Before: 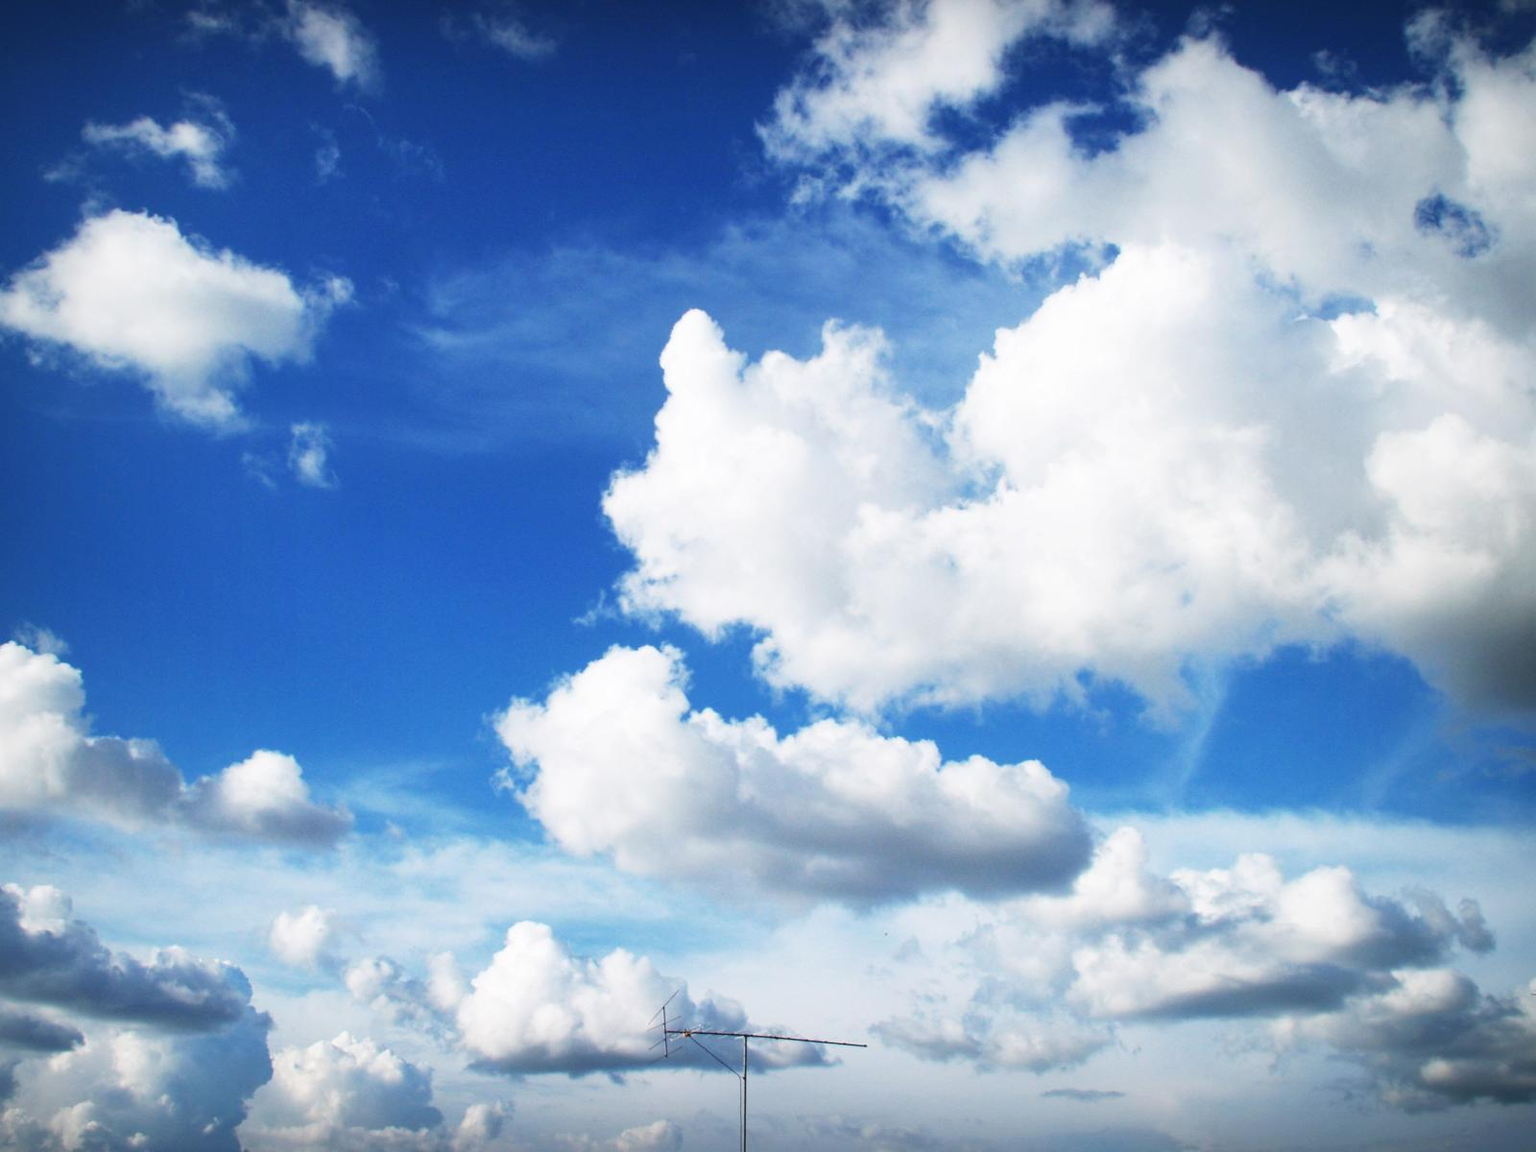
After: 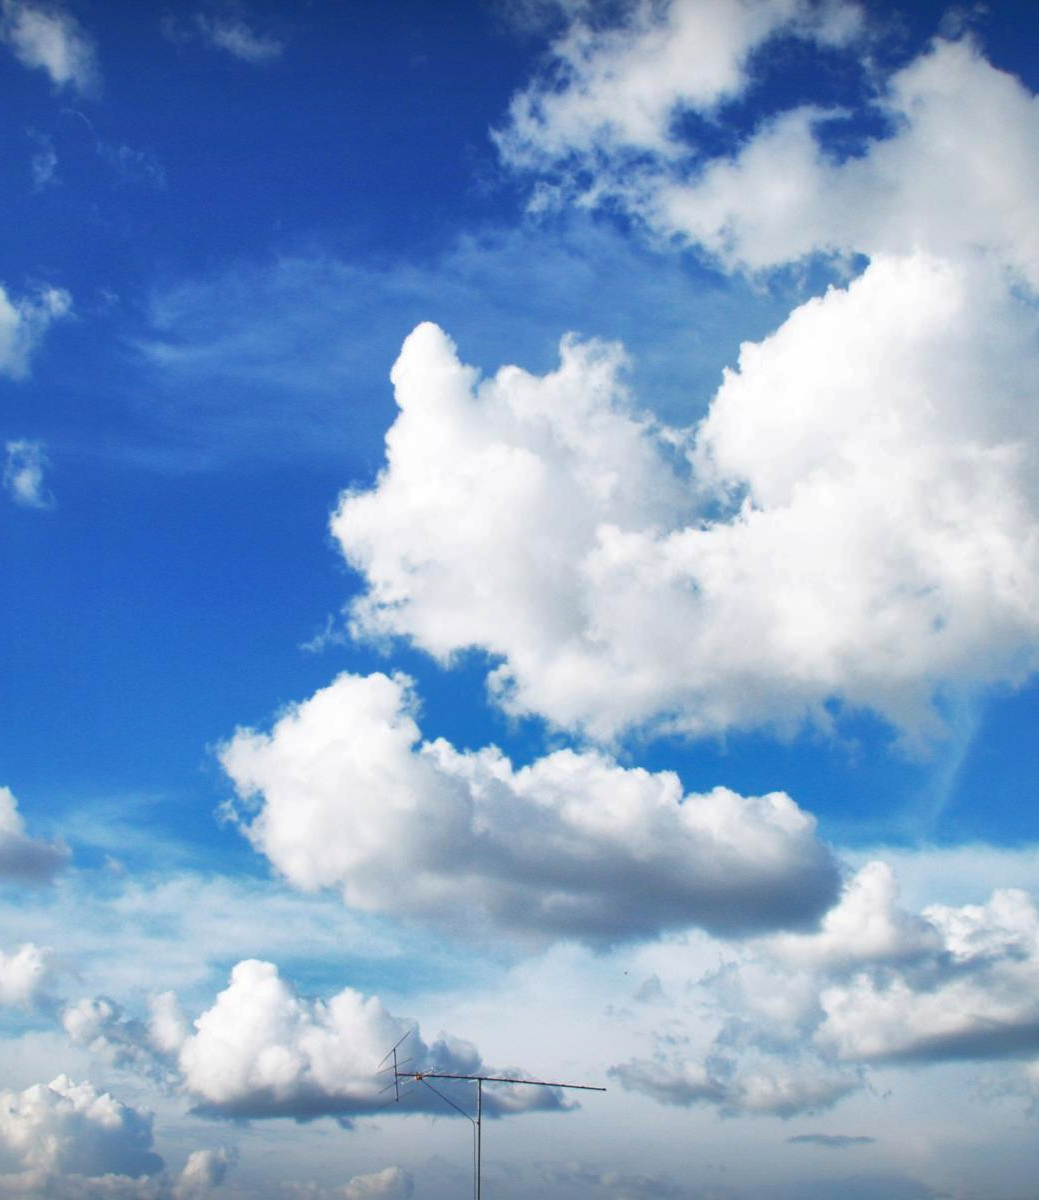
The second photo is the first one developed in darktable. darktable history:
crop and rotate: left 18.578%, right 16.45%
tone equalizer: edges refinement/feathering 500, mask exposure compensation -1.57 EV, preserve details no
shadows and highlights: on, module defaults
contrast brightness saturation: contrast 0.052
